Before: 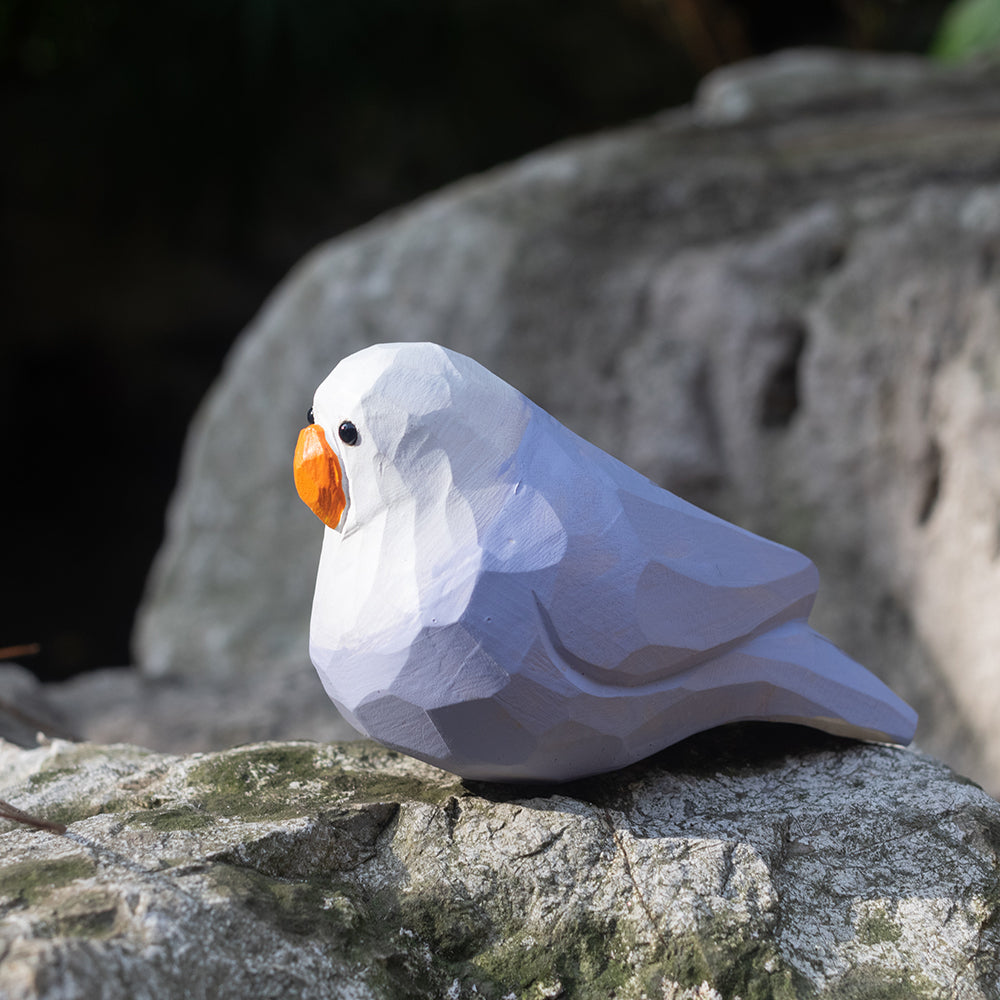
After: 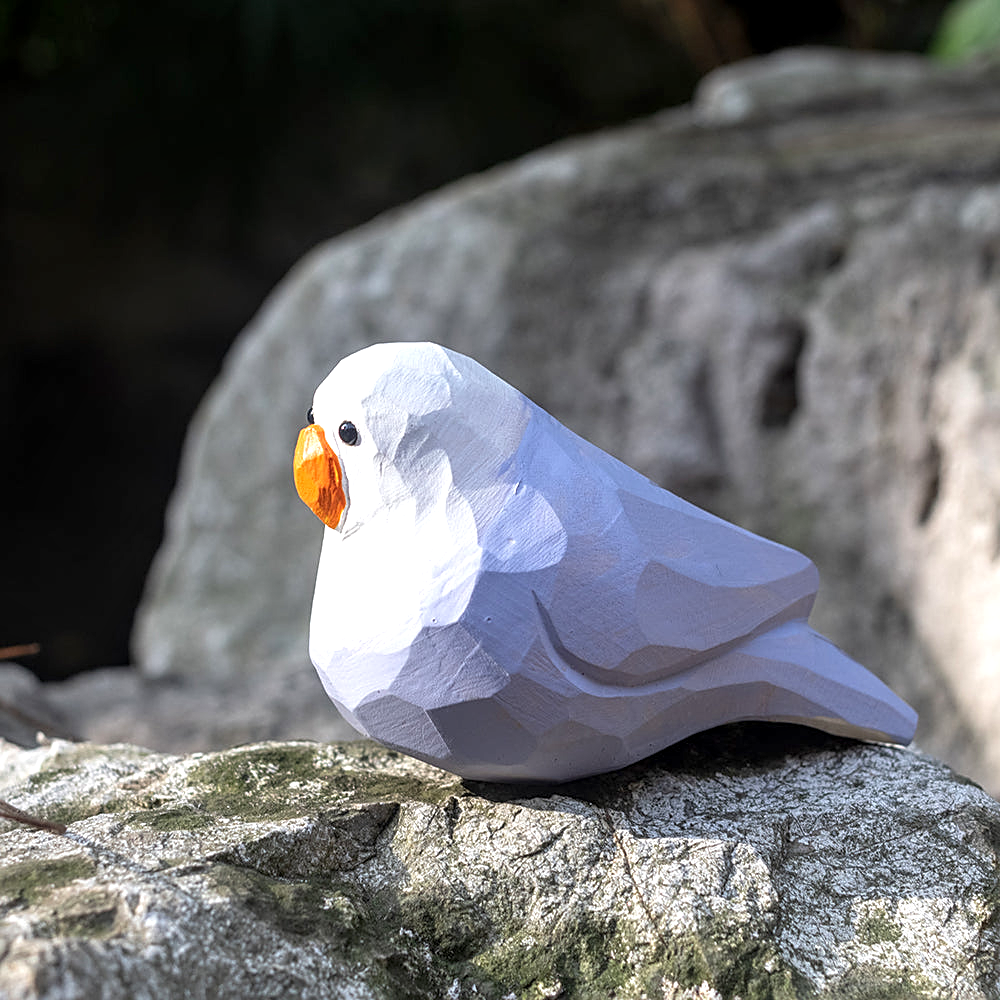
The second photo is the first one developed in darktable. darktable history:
sharpen: on, module defaults
exposure: black level correction 0.001, exposure 0.5 EV, compensate exposure bias true, compensate highlight preservation false
base curve: curves: ch0 [(0, 0) (0.472, 0.455) (1, 1)], preserve colors none
local contrast: on, module defaults
